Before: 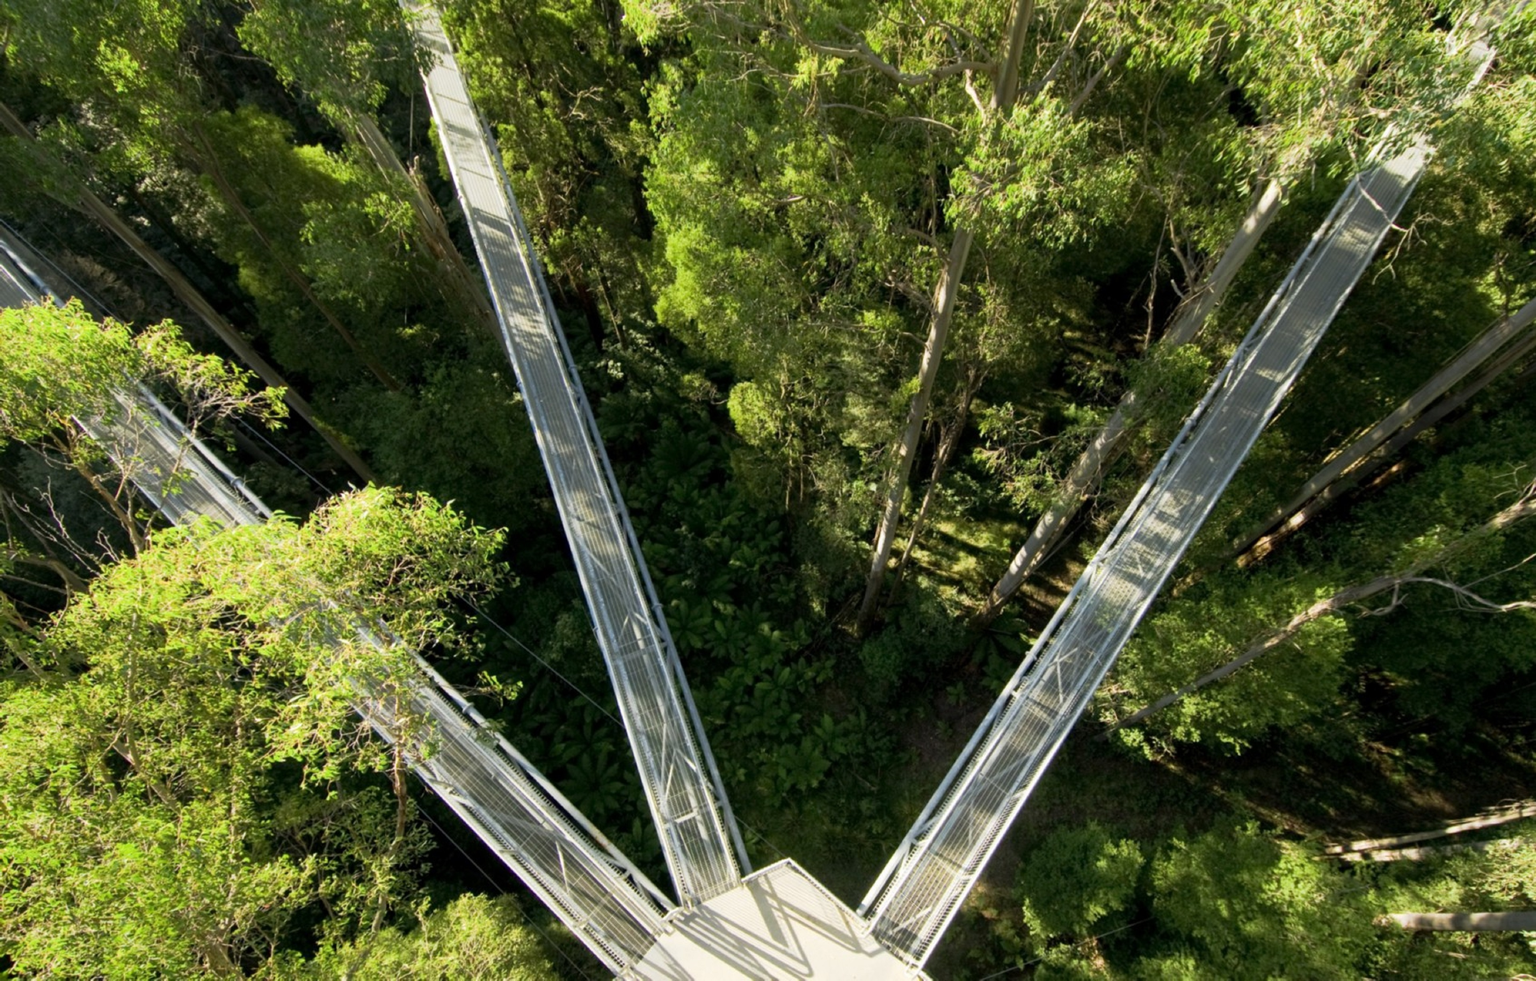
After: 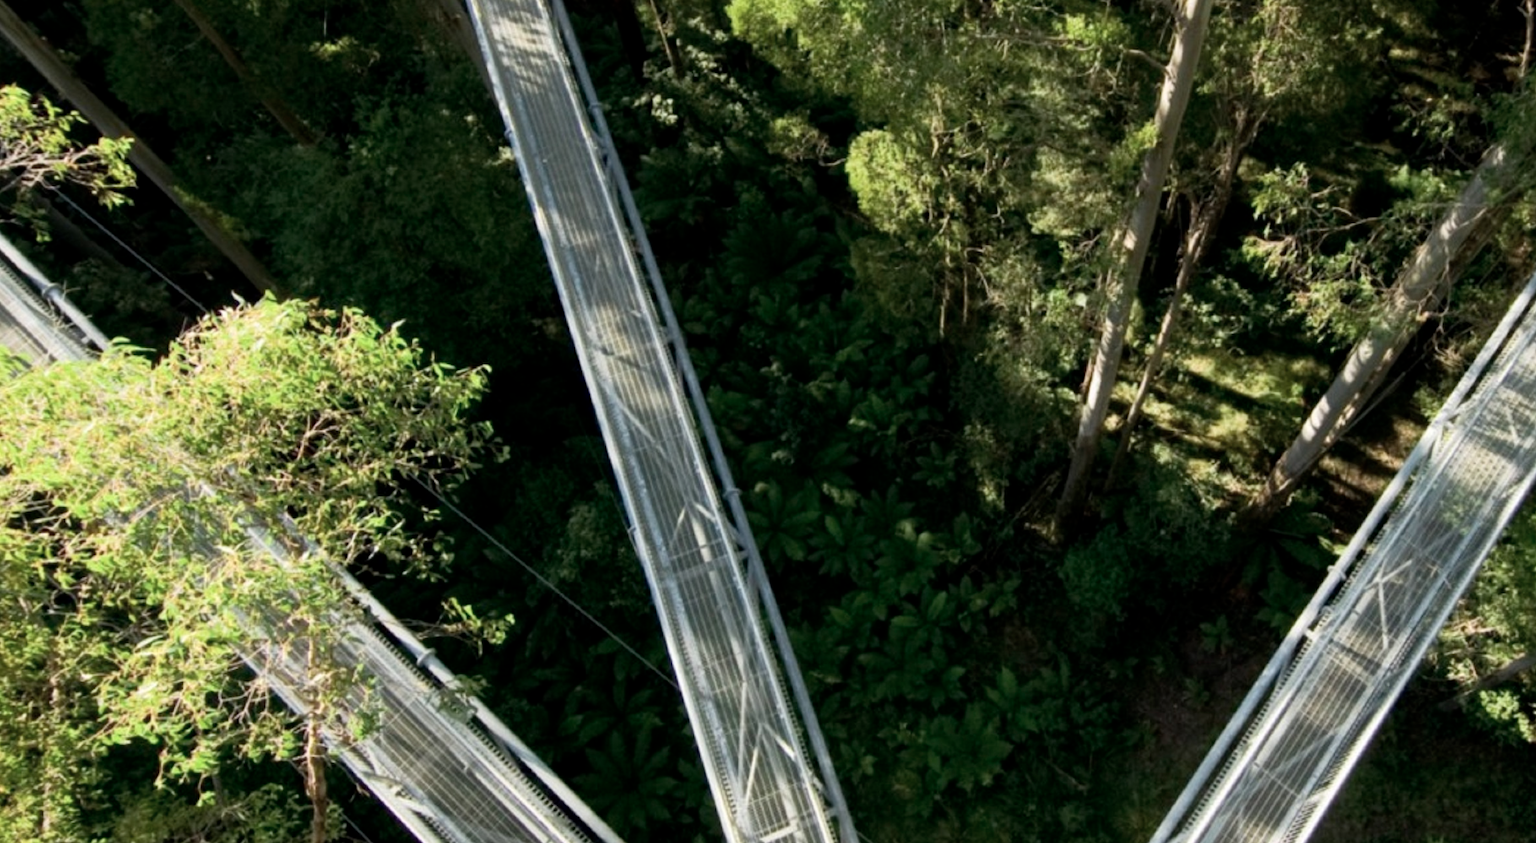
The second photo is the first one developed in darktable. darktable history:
crop: left 13.349%, top 30.79%, right 24.809%, bottom 16.058%
contrast brightness saturation: contrast 0.099, saturation -0.285
